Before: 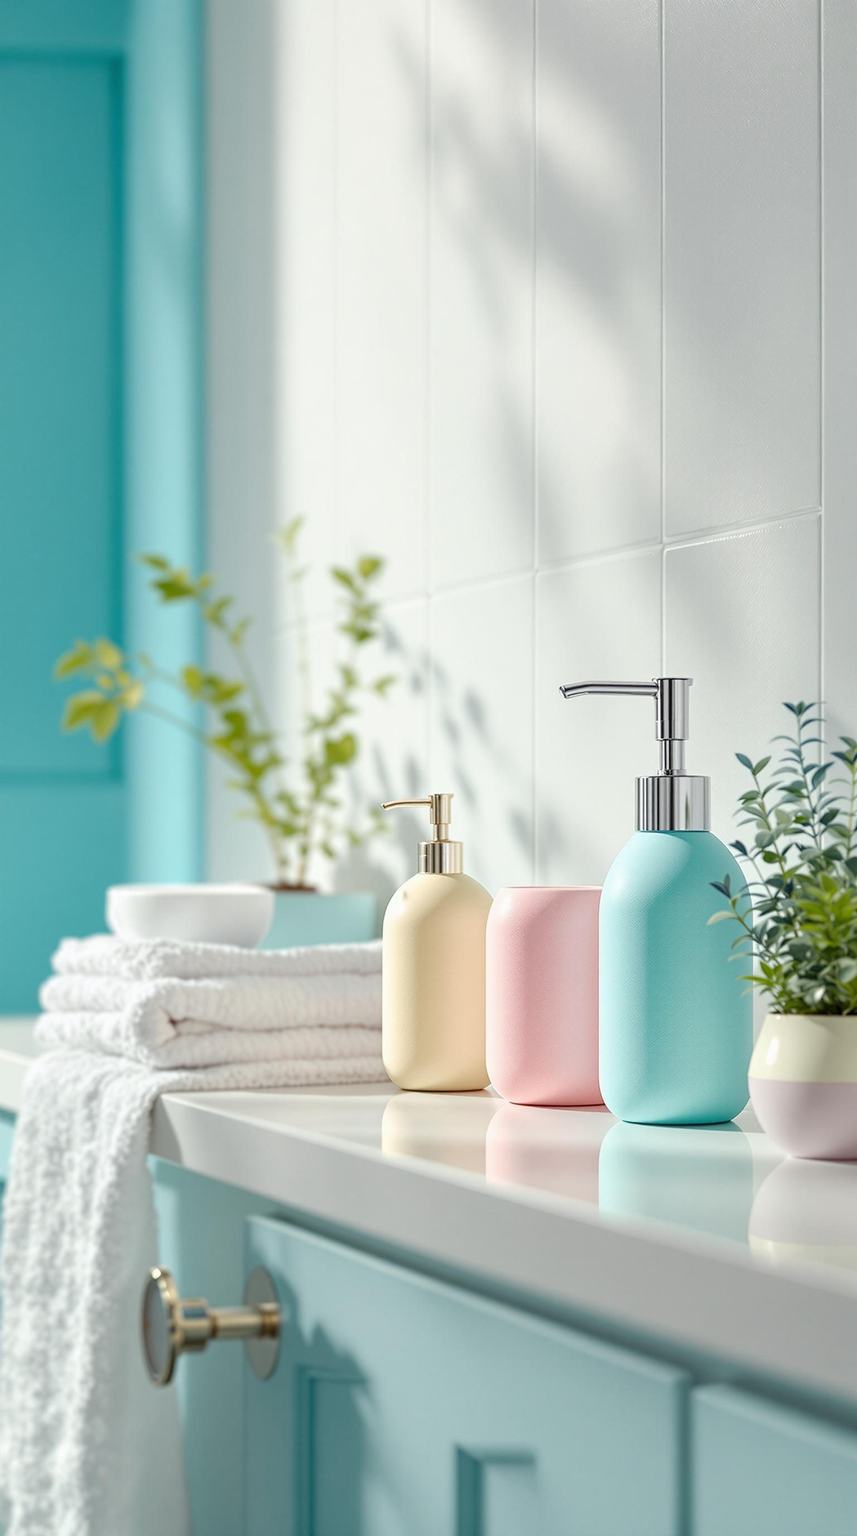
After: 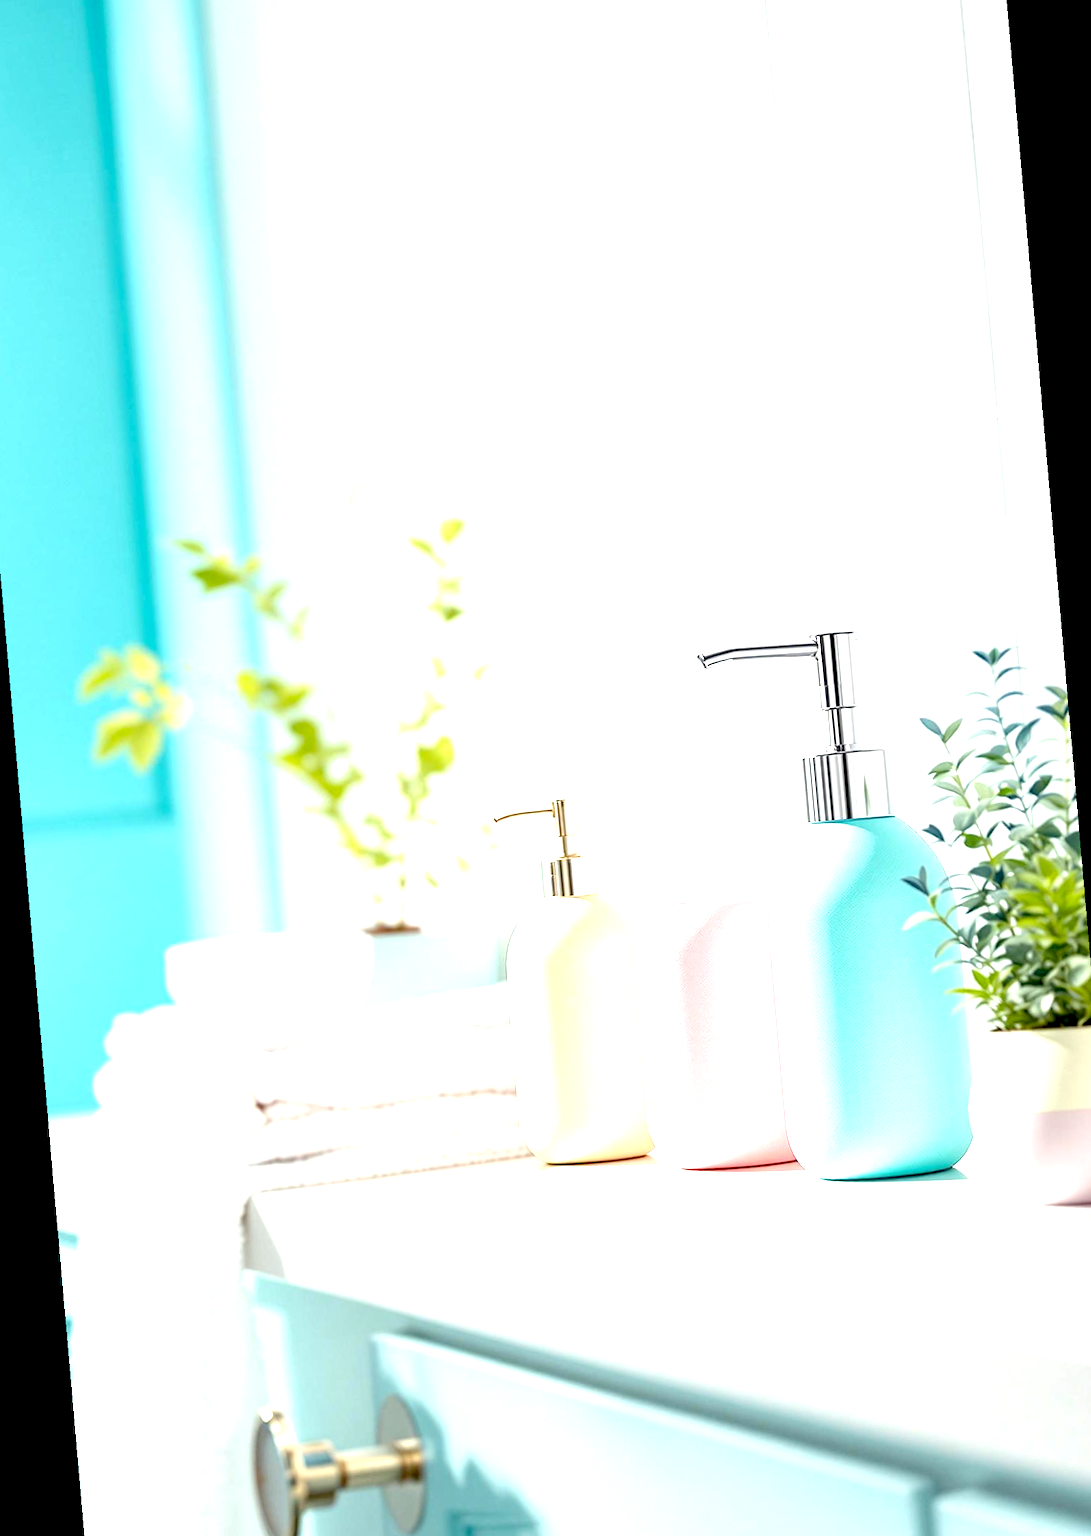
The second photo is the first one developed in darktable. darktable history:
exposure: black level correction 0.009, exposure 1.425 EV, compensate highlight preservation false
rotate and perspective: rotation -5°, crop left 0.05, crop right 0.952, crop top 0.11, crop bottom 0.89
